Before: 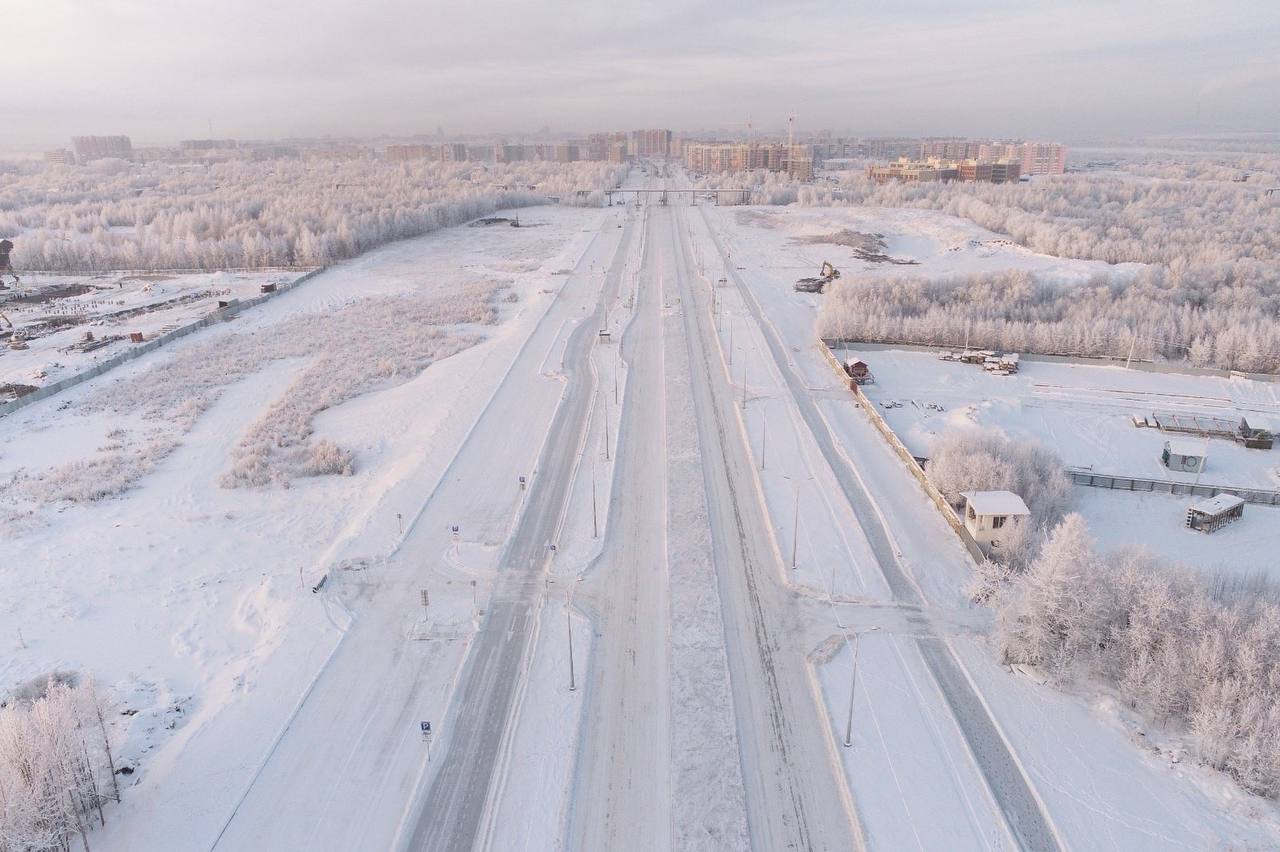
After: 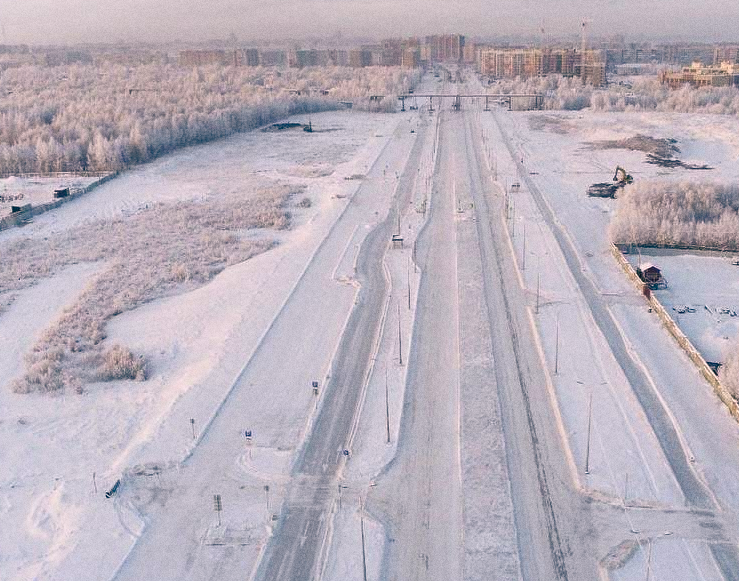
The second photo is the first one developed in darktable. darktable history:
crop: left 16.202%, top 11.208%, right 26.045%, bottom 20.557%
color balance rgb: shadows lift › luminance -28.76%, shadows lift › chroma 10%, shadows lift › hue 230°, power › chroma 0.5%, power › hue 215°, highlights gain › luminance 7.14%, highlights gain › chroma 1%, highlights gain › hue 50°, global offset › luminance -0.29%, global offset › hue 260°, perceptual saturation grading › global saturation 20%, perceptual saturation grading › highlights -13.92%, perceptual saturation grading › shadows 50%
local contrast: mode bilateral grid, contrast 20, coarseness 50, detail 120%, midtone range 0.2
contrast brightness saturation: contrast 0.07, brightness -0.14, saturation 0.11
grain: coarseness 0.09 ISO
